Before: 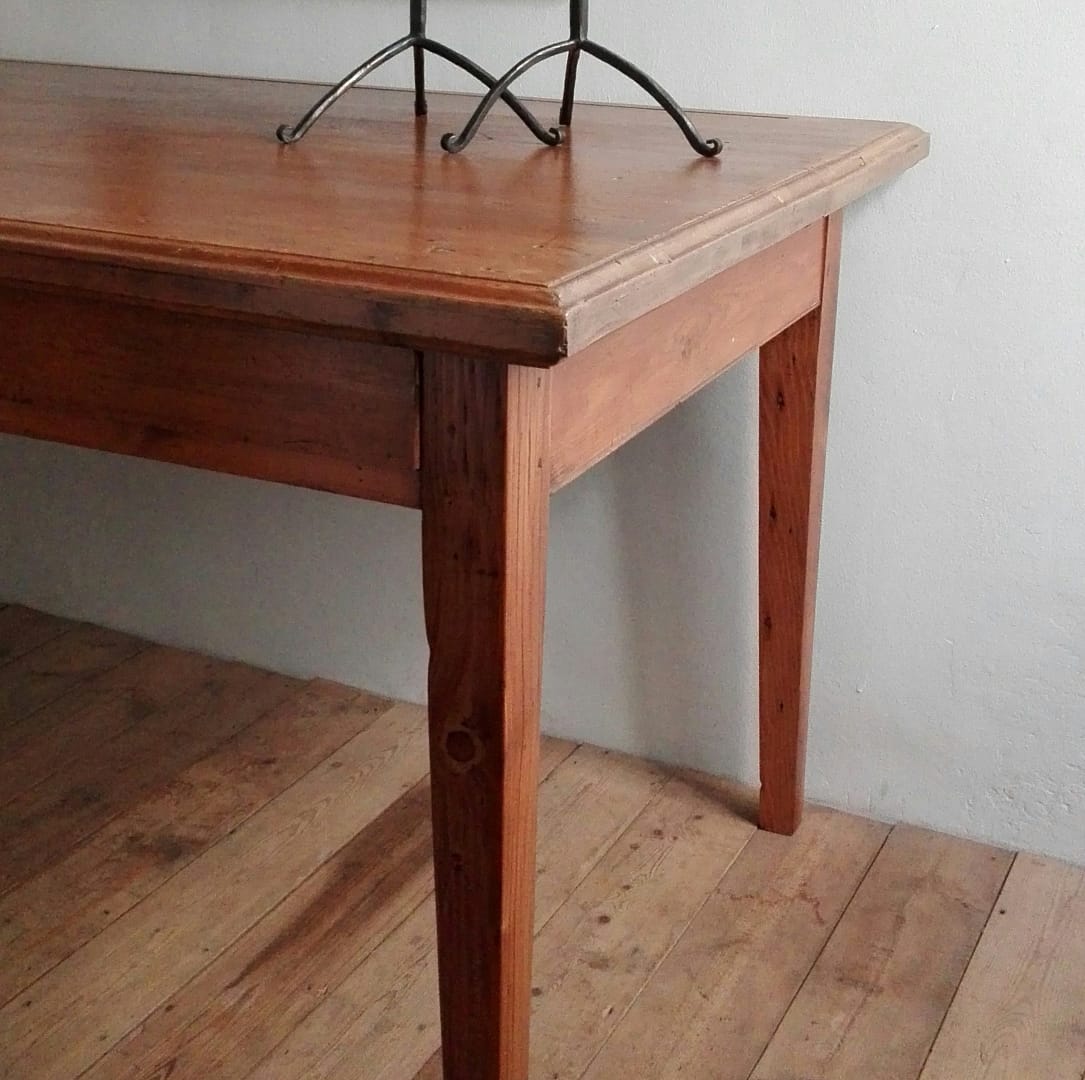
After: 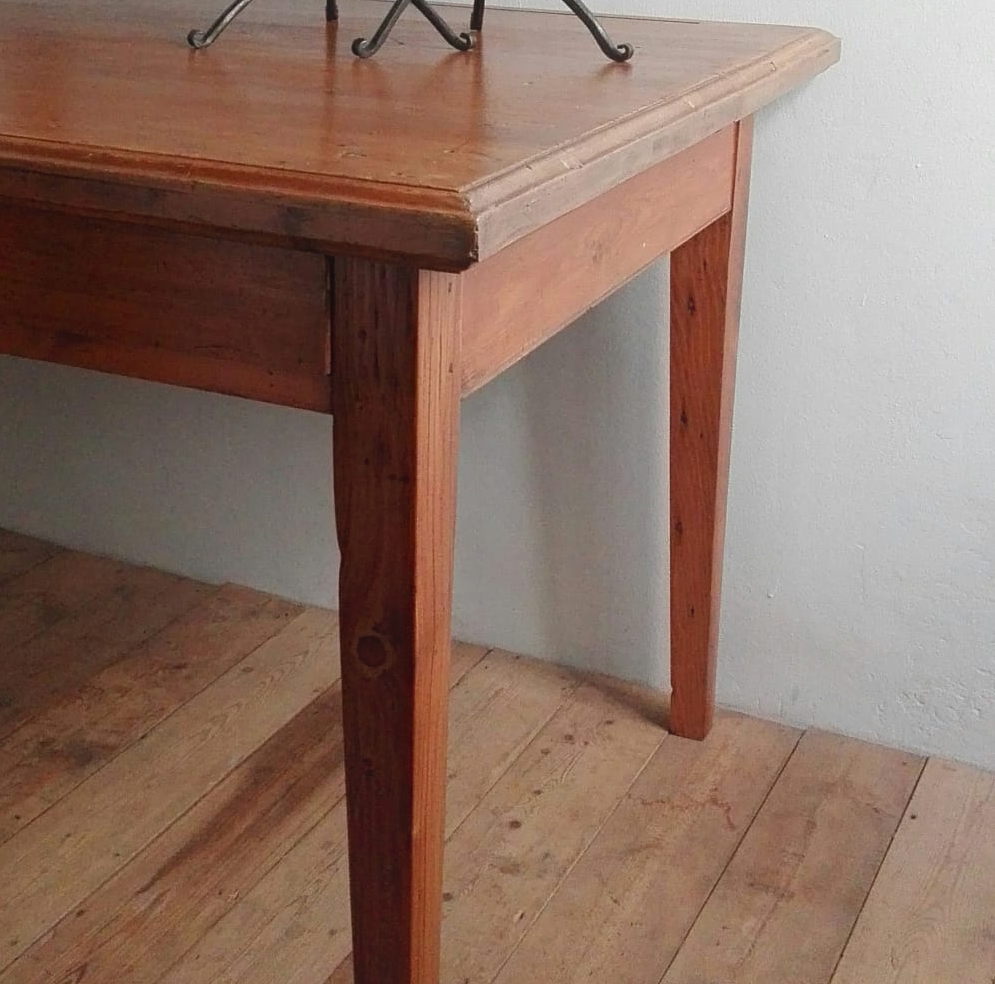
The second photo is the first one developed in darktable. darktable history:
contrast equalizer: y [[0.439, 0.44, 0.442, 0.457, 0.493, 0.498], [0.5 ×6], [0.5 ×6], [0 ×6], [0 ×6]]
crop and rotate: left 8.246%, top 8.889%
